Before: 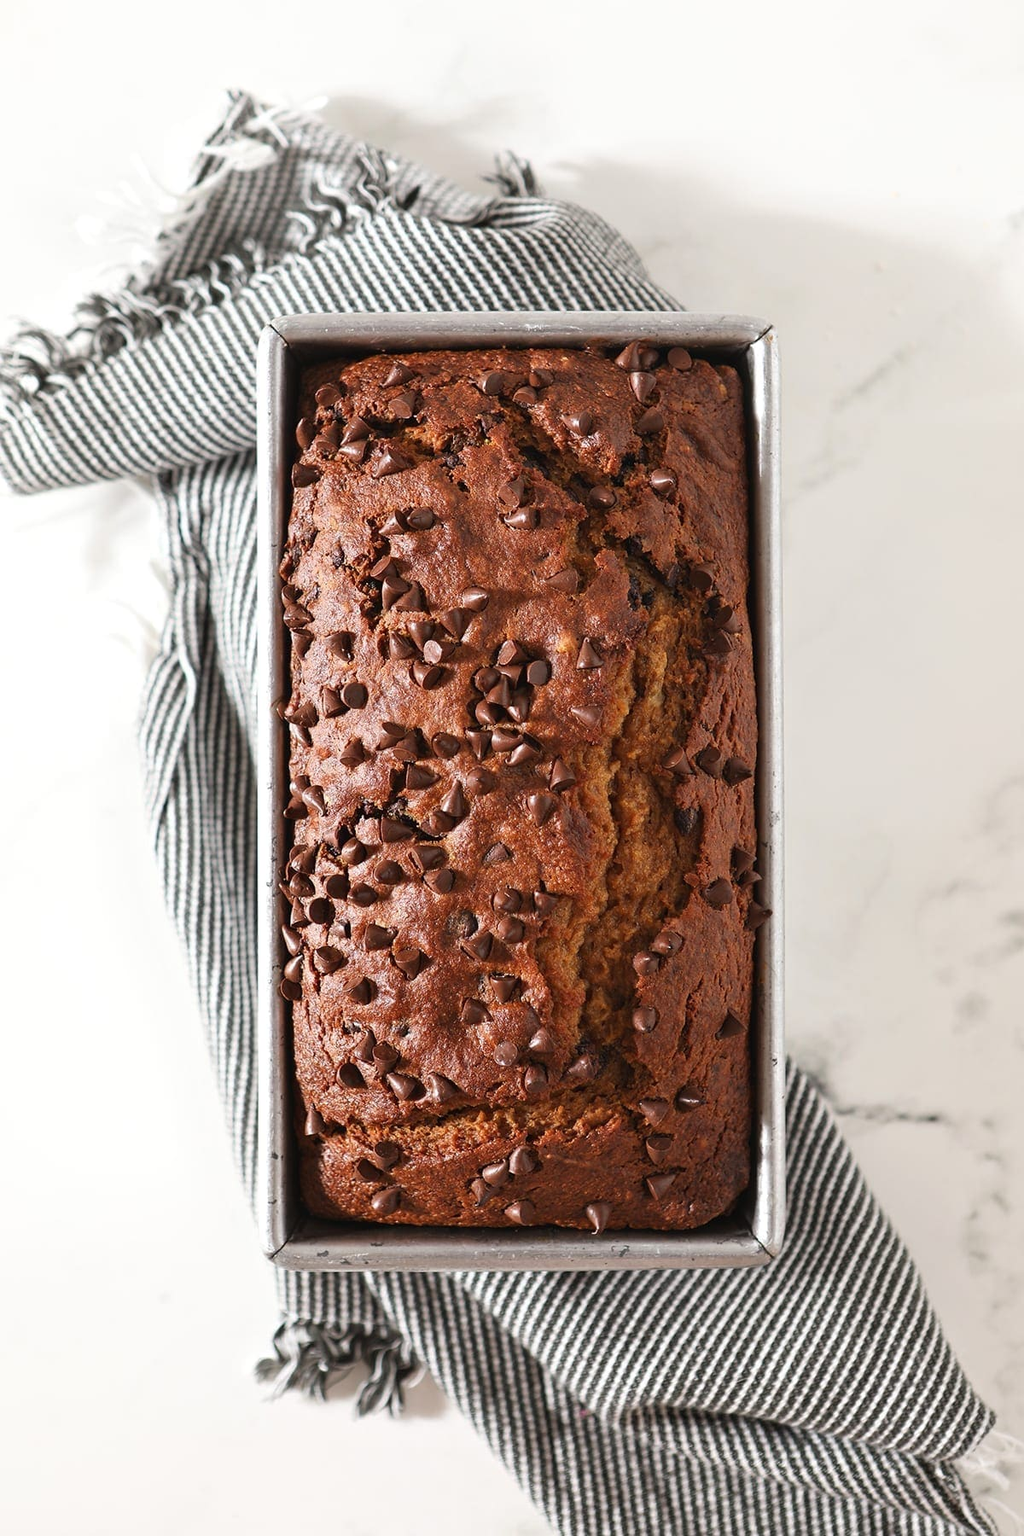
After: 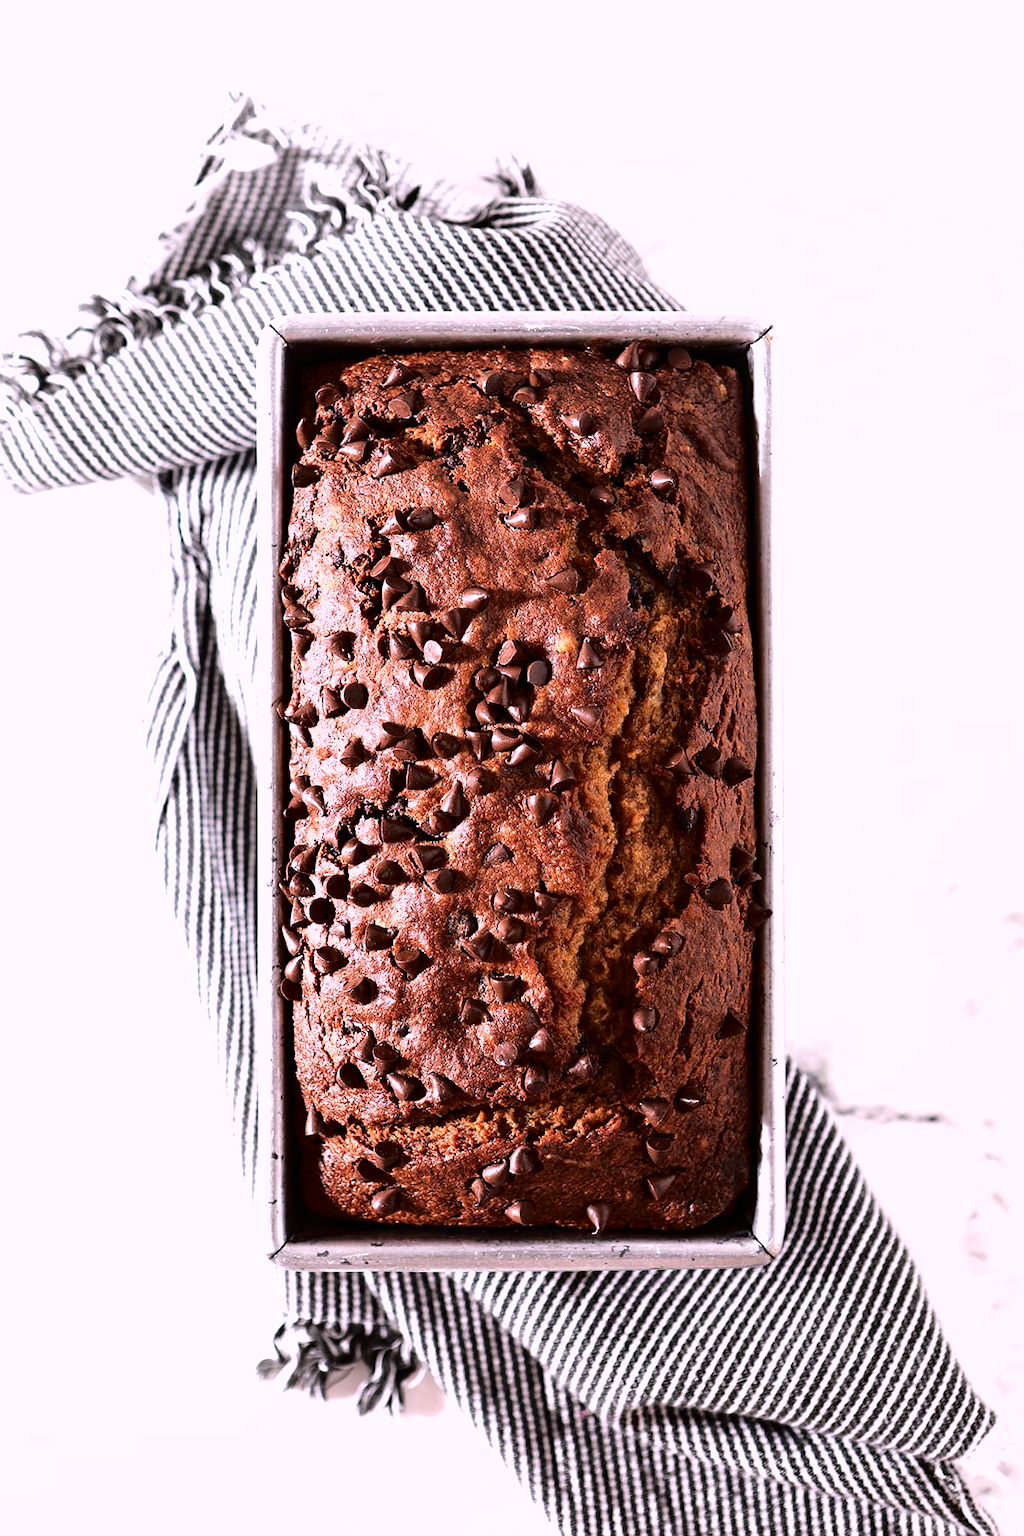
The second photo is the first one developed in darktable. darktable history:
fill light: exposure -2 EV, width 8.6
white balance: red 1.066, blue 1.119
tone equalizer: -8 EV -0.75 EV, -7 EV -0.7 EV, -6 EV -0.6 EV, -5 EV -0.4 EV, -3 EV 0.4 EV, -2 EV 0.6 EV, -1 EV 0.7 EV, +0 EV 0.75 EV, edges refinement/feathering 500, mask exposure compensation -1.57 EV, preserve details no
